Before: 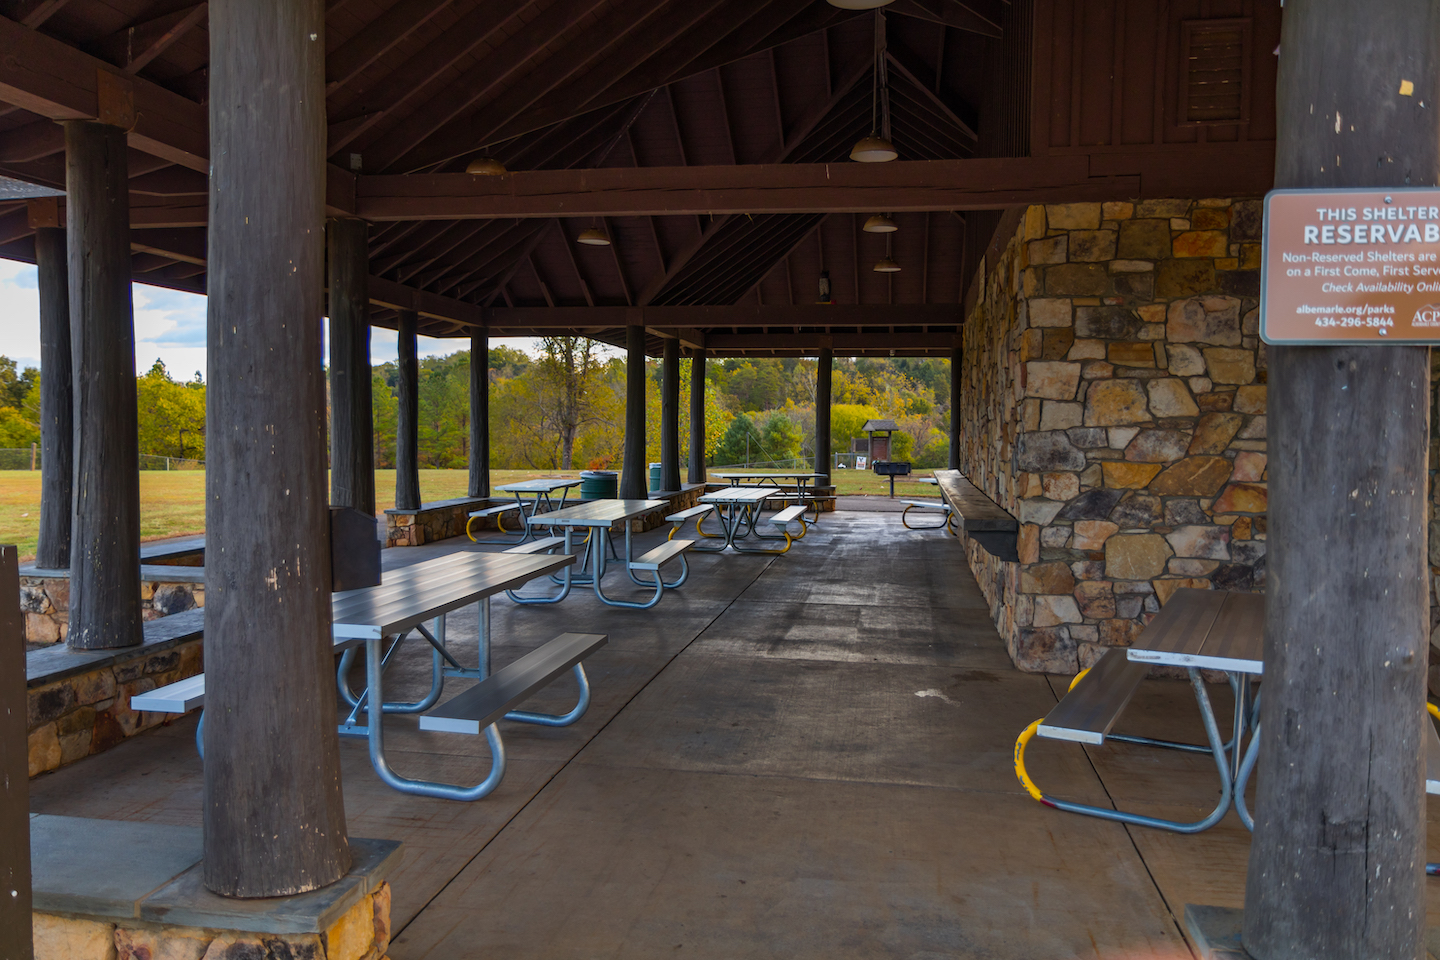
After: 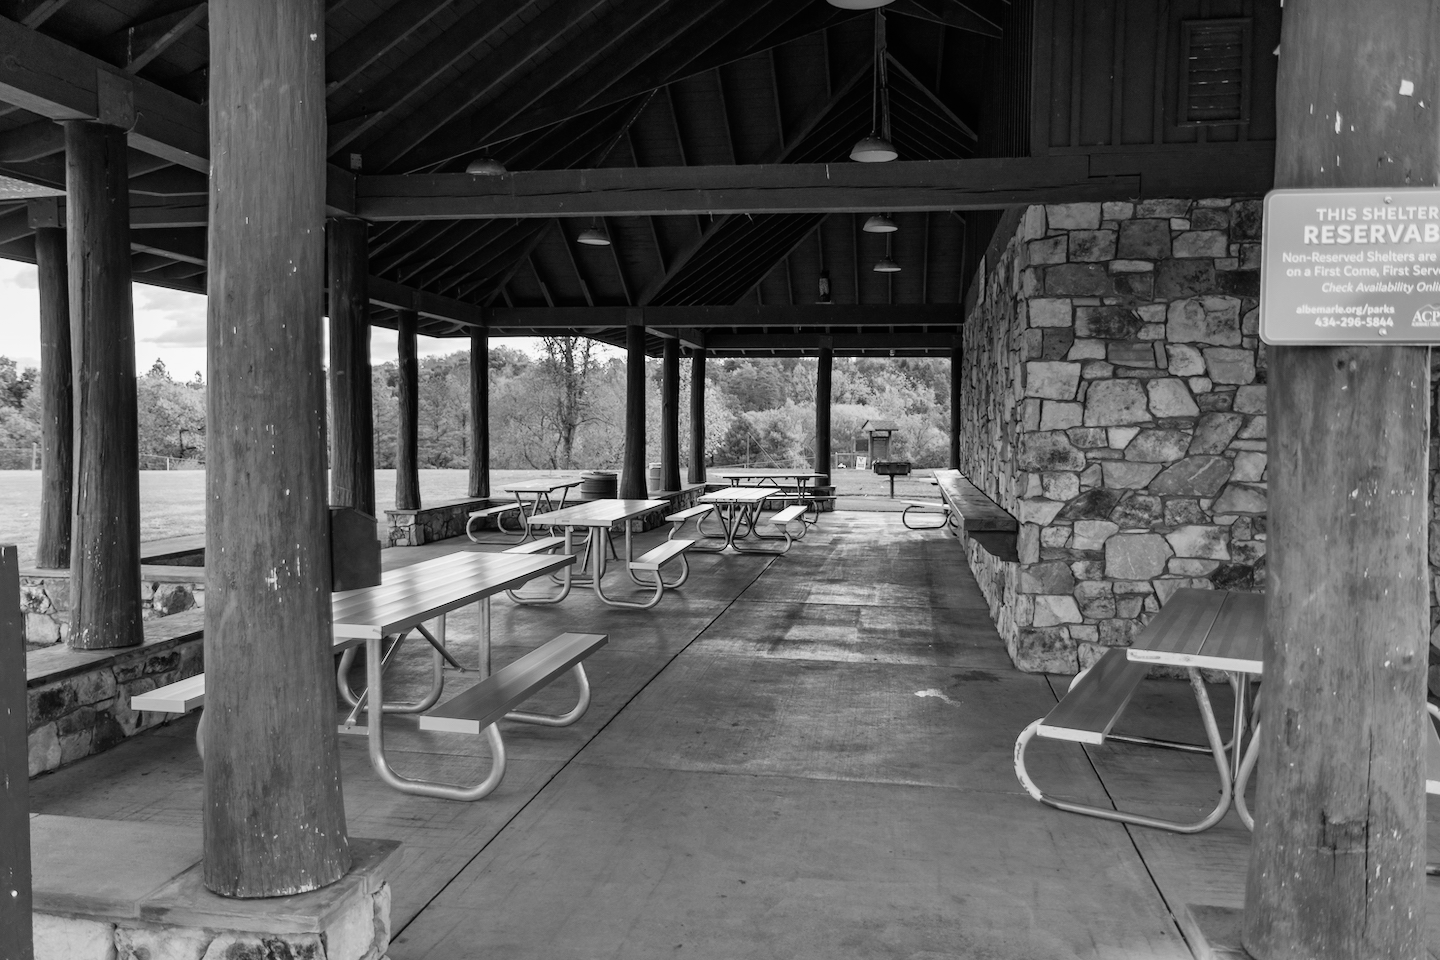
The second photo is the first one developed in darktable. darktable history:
exposure: black level correction -0.005, exposure 1.002 EV, compensate exposure bias true, compensate highlight preservation false
filmic rgb: black relative exposure -5.08 EV, white relative exposure 3.52 EV, threshold 5.99 EV, hardness 3.17, contrast 1.201, highlights saturation mix -49.16%, add noise in highlights 0, preserve chrominance max RGB, color science v3 (2019), use custom middle-gray values true, contrast in highlights soft, enable highlight reconstruction true
